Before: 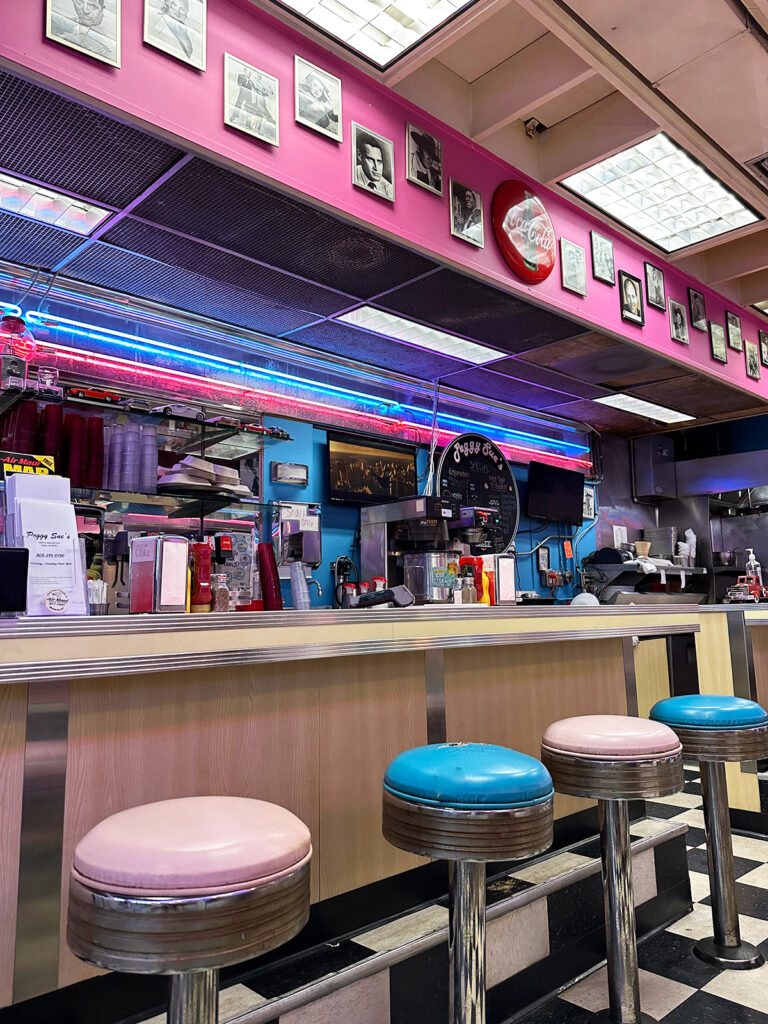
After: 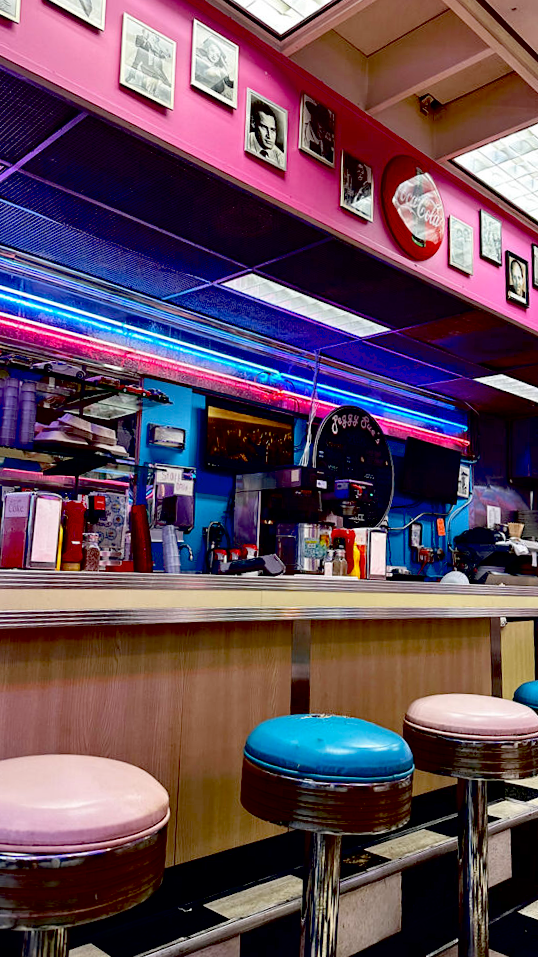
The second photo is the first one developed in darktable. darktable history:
exposure: black level correction 0.058, compensate exposure bias true, compensate highlight preservation false
crop and rotate: angle -3°, left 14.002%, top 0.024%, right 11.025%, bottom 0.063%
contrast brightness saturation: contrast 0.051
